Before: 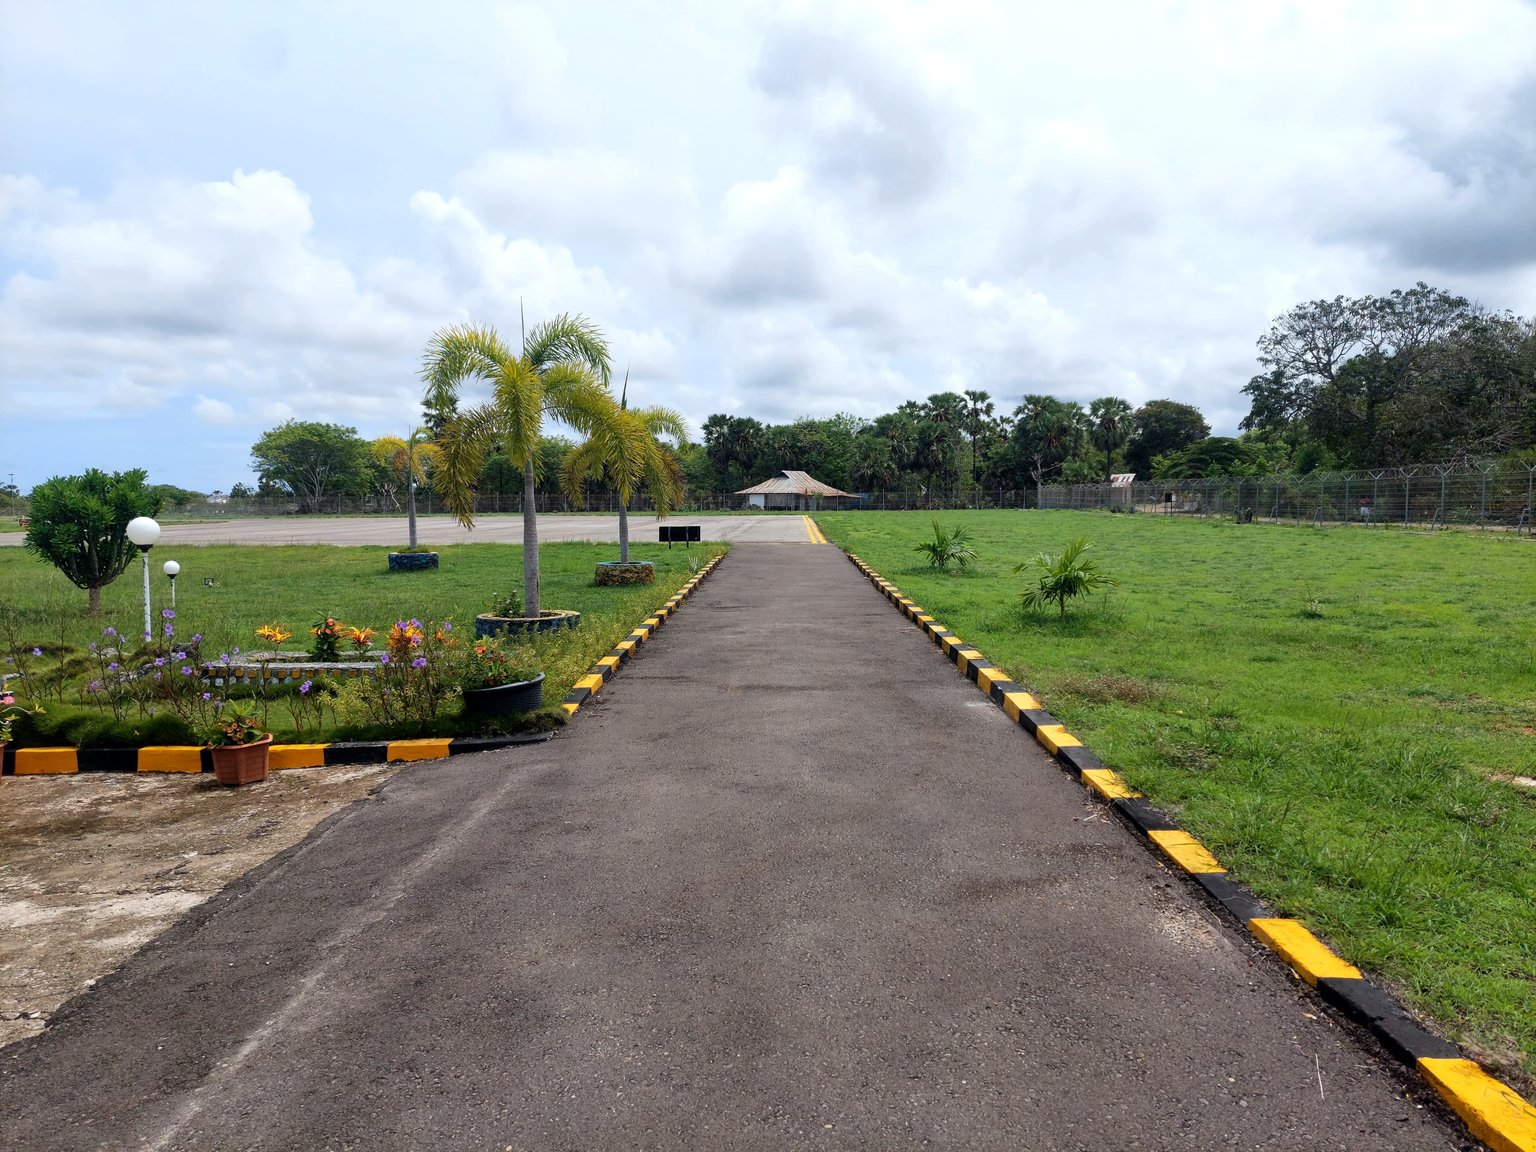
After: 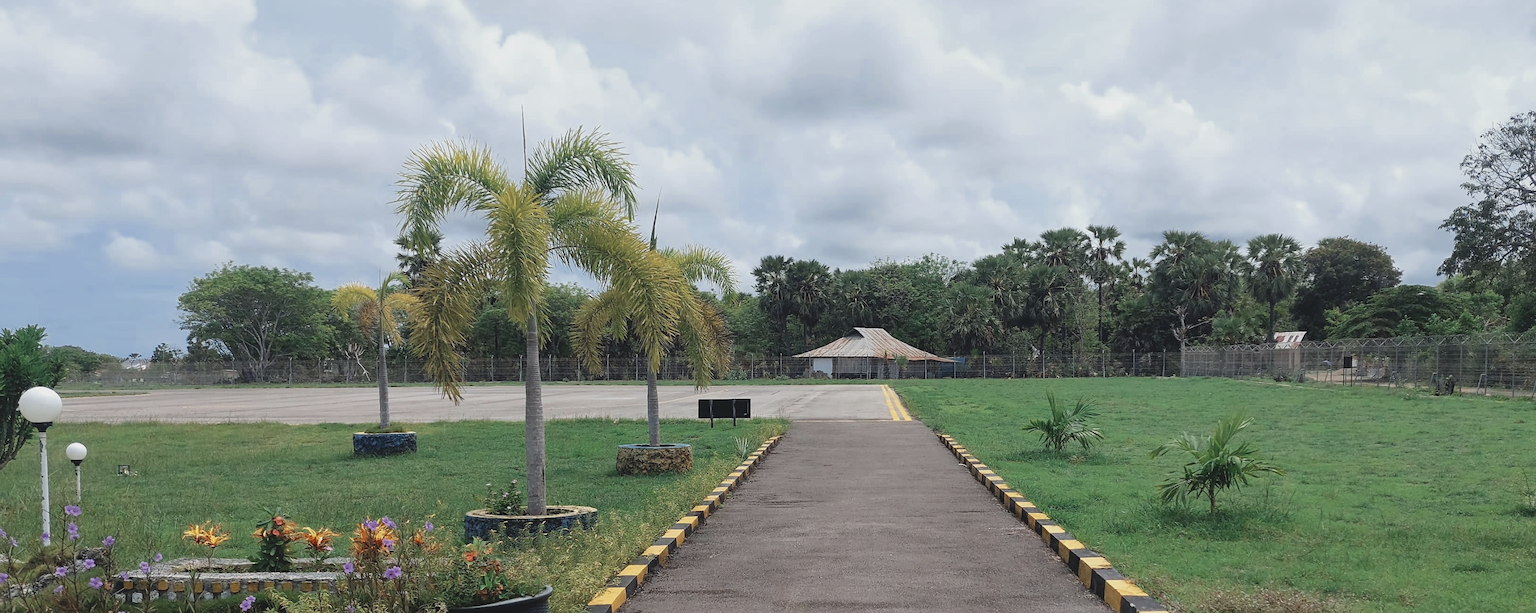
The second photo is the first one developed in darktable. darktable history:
contrast brightness saturation: contrast -0.153, brightness 0.048, saturation -0.125
crop: left 7.306%, top 18.581%, right 14.267%, bottom 39.633%
color zones: curves: ch0 [(0, 0.5) (0.125, 0.4) (0.25, 0.5) (0.375, 0.4) (0.5, 0.4) (0.625, 0.35) (0.75, 0.35) (0.875, 0.5)]; ch1 [(0, 0.35) (0.125, 0.45) (0.25, 0.35) (0.375, 0.35) (0.5, 0.35) (0.625, 0.35) (0.75, 0.45) (0.875, 0.35)]; ch2 [(0, 0.6) (0.125, 0.5) (0.25, 0.5) (0.375, 0.6) (0.5, 0.6) (0.625, 0.5) (0.75, 0.5) (0.875, 0.5)]
sharpen: amount 0.214
